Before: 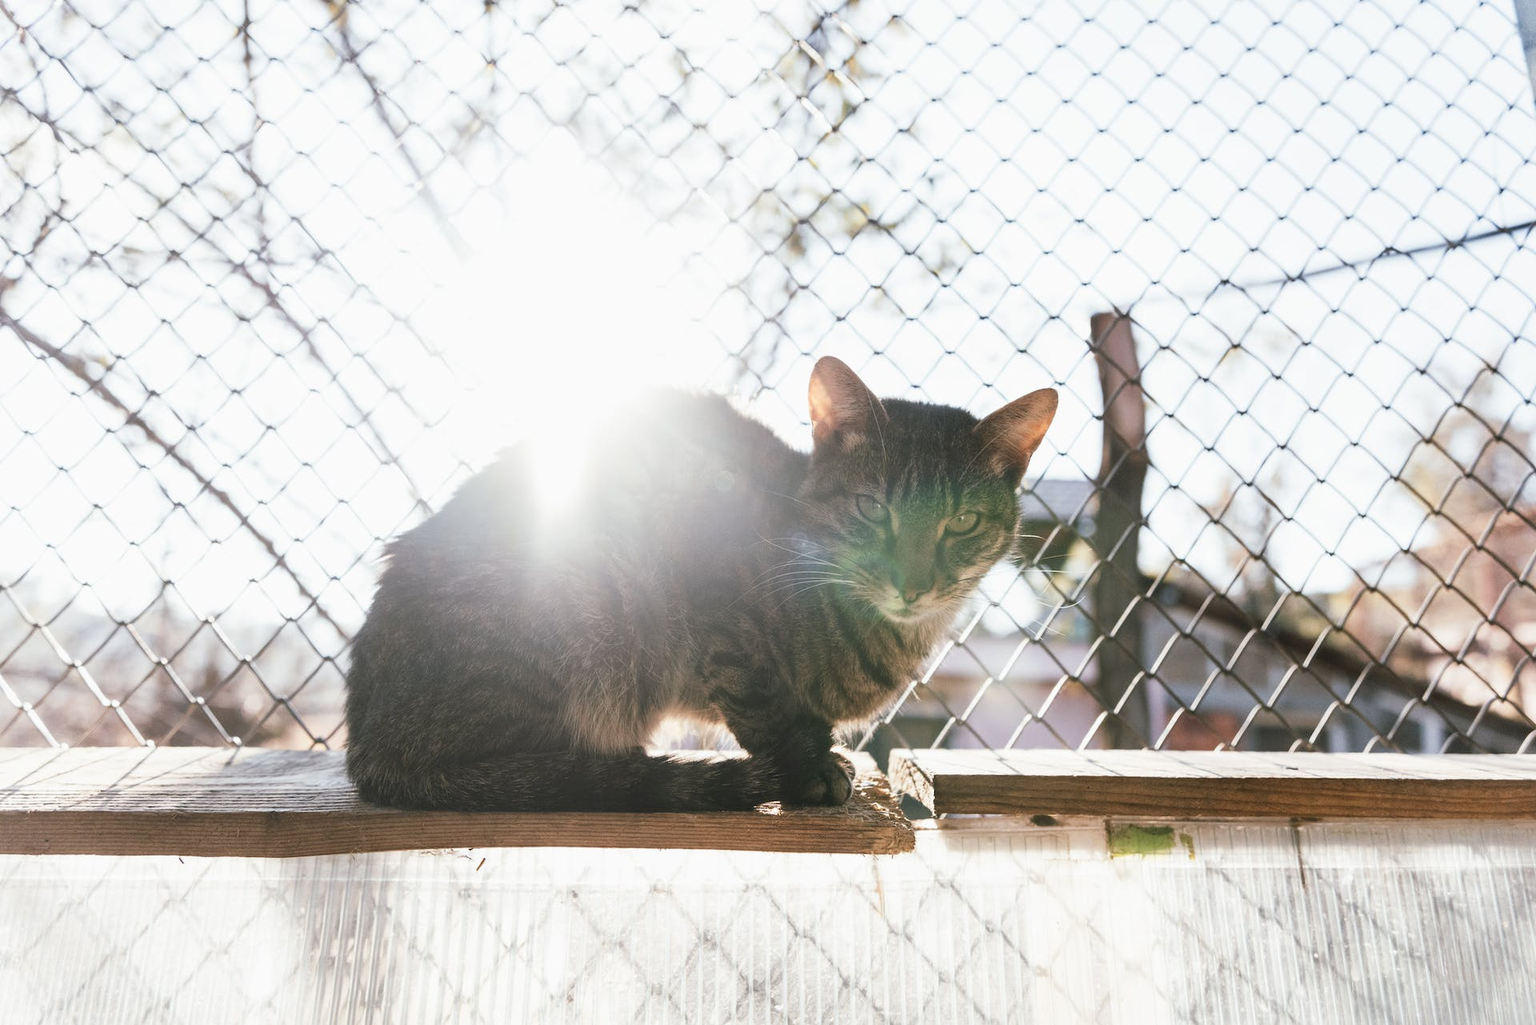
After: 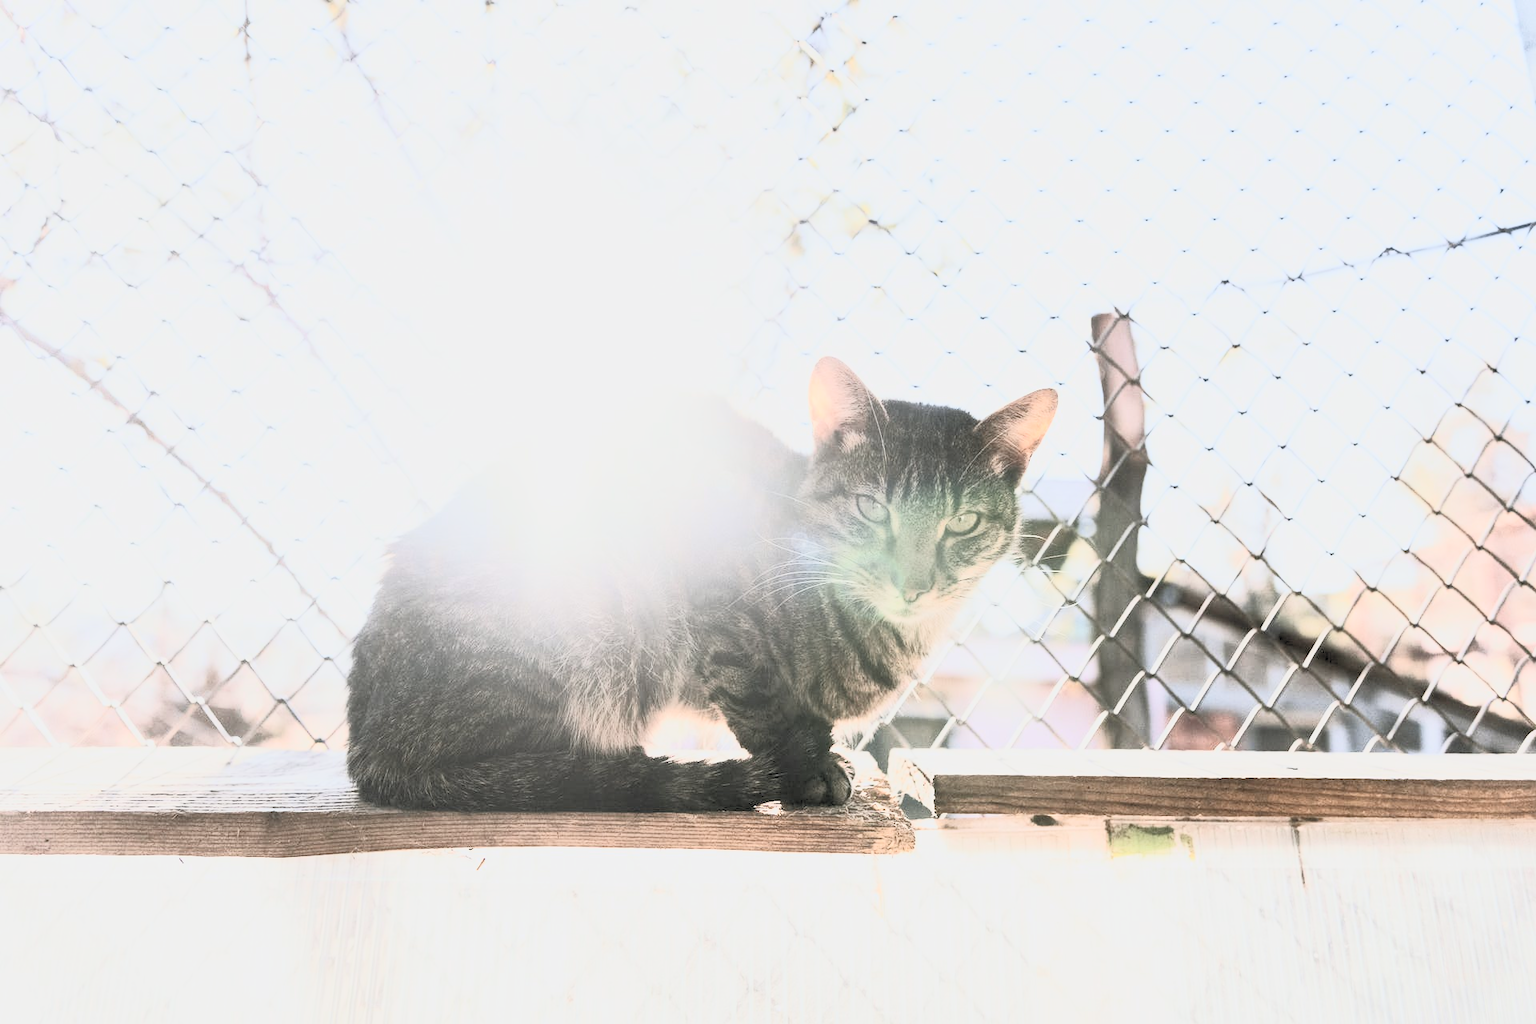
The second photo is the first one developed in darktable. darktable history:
contrast brightness saturation: contrast 0.57, brightness 0.57, saturation -0.34
tone curve: curves: ch0 [(0.013, 0) (0.061, 0.059) (0.239, 0.256) (0.502, 0.501) (0.683, 0.676) (0.761, 0.773) (0.858, 0.858) (0.987, 0.945)]; ch1 [(0, 0) (0.172, 0.123) (0.304, 0.267) (0.414, 0.395) (0.472, 0.473) (0.502, 0.502) (0.521, 0.528) (0.583, 0.595) (0.654, 0.673) (0.728, 0.761) (1, 1)]; ch2 [(0, 0) (0.411, 0.424) (0.485, 0.476) (0.502, 0.501) (0.553, 0.557) (0.57, 0.576) (1, 1)], color space Lab, independent channels, preserve colors none
rgb levels: preserve colors sum RGB, levels [[0.038, 0.433, 0.934], [0, 0.5, 1], [0, 0.5, 1]]
